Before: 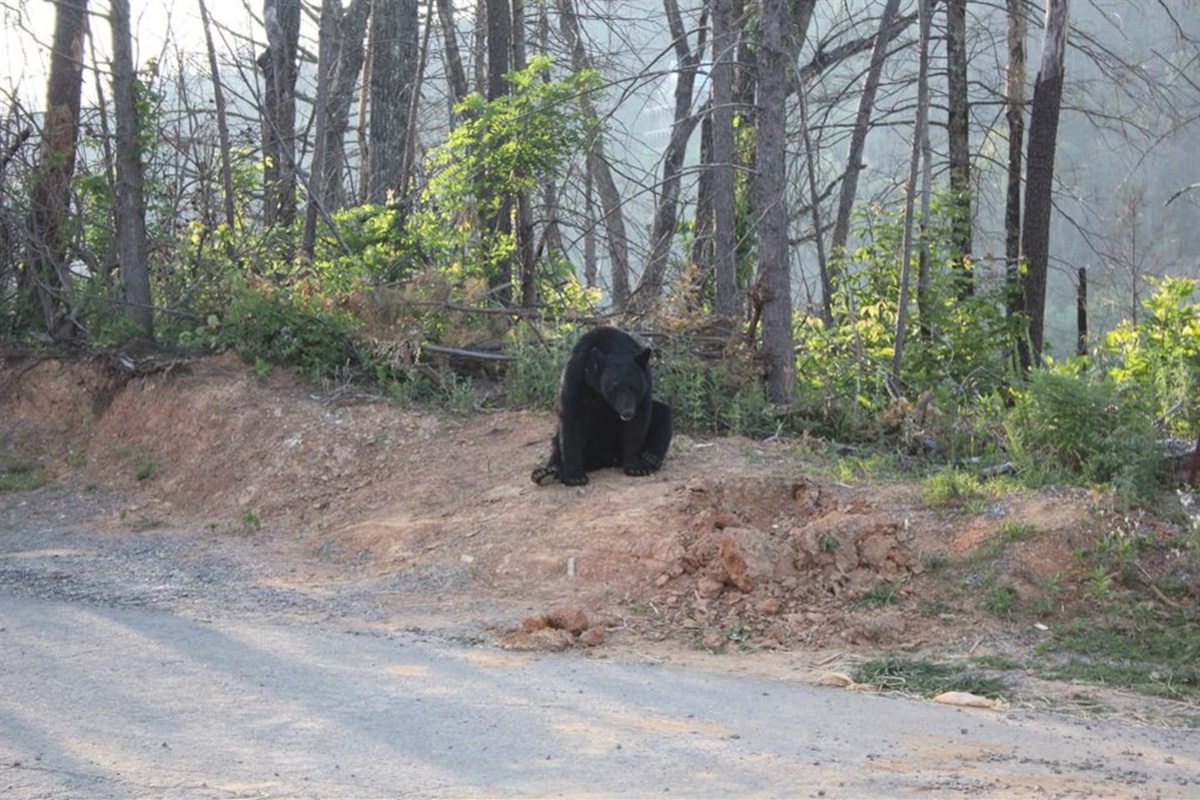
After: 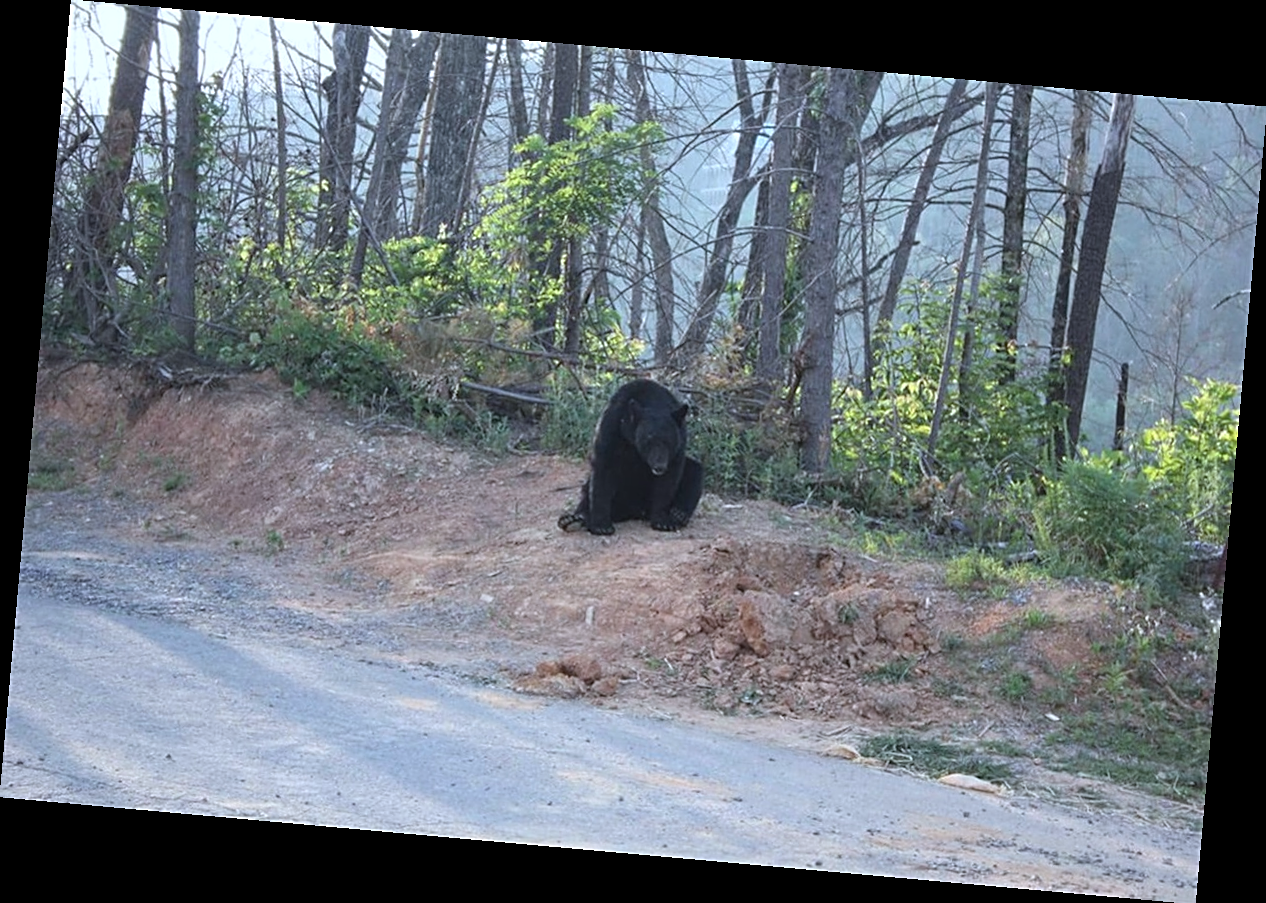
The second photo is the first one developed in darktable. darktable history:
color calibration: x 0.37, y 0.382, temperature 4313.32 K
sharpen: on, module defaults
rotate and perspective: rotation 5.12°, automatic cropping off
